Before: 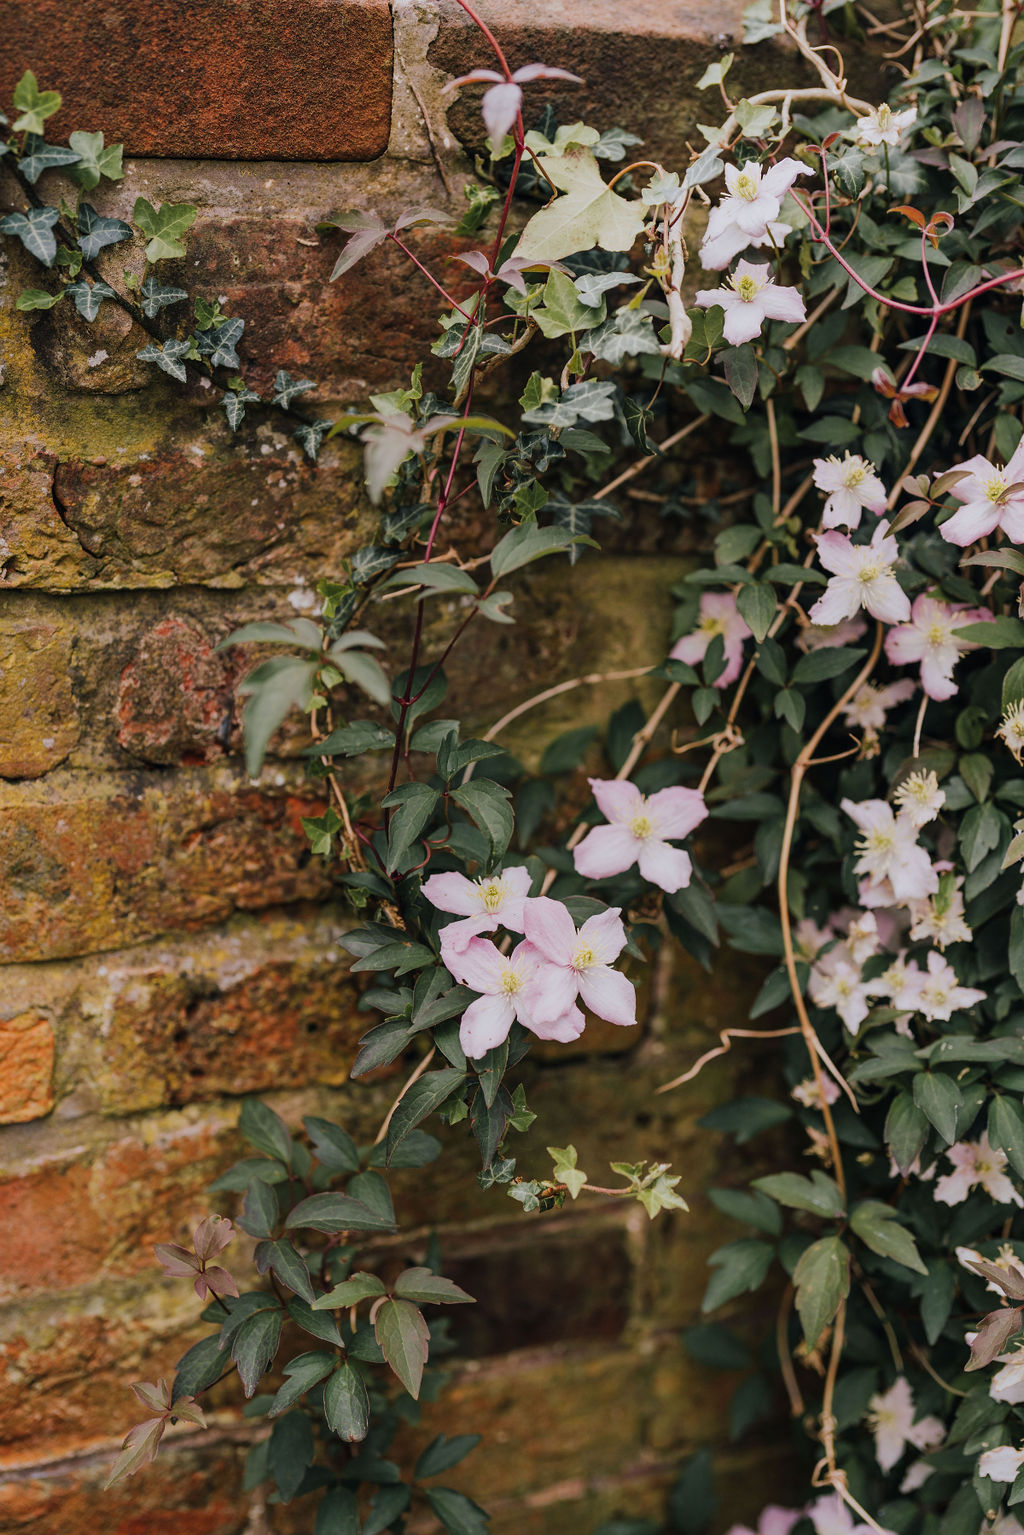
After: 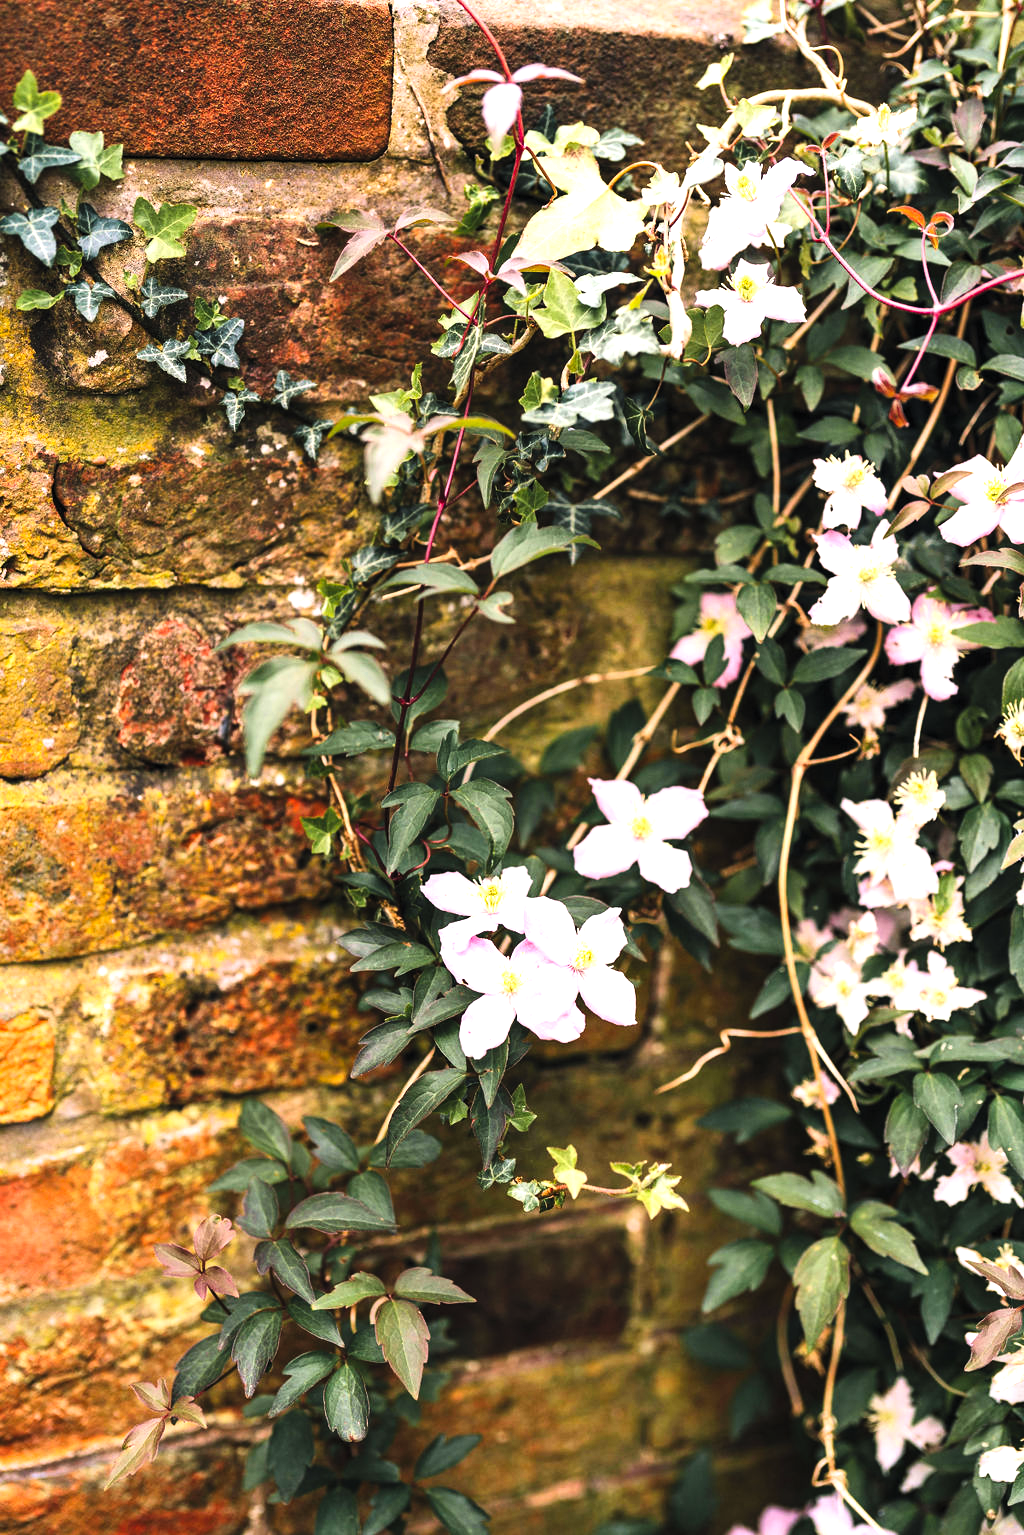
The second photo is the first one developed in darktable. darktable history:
contrast brightness saturation: contrast 0.172, saturation 0.308
levels: levels [0.062, 0.494, 0.925]
exposure: black level correction -0.005, exposure 1.004 EV, compensate exposure bias true, compensate highlight preservation false
